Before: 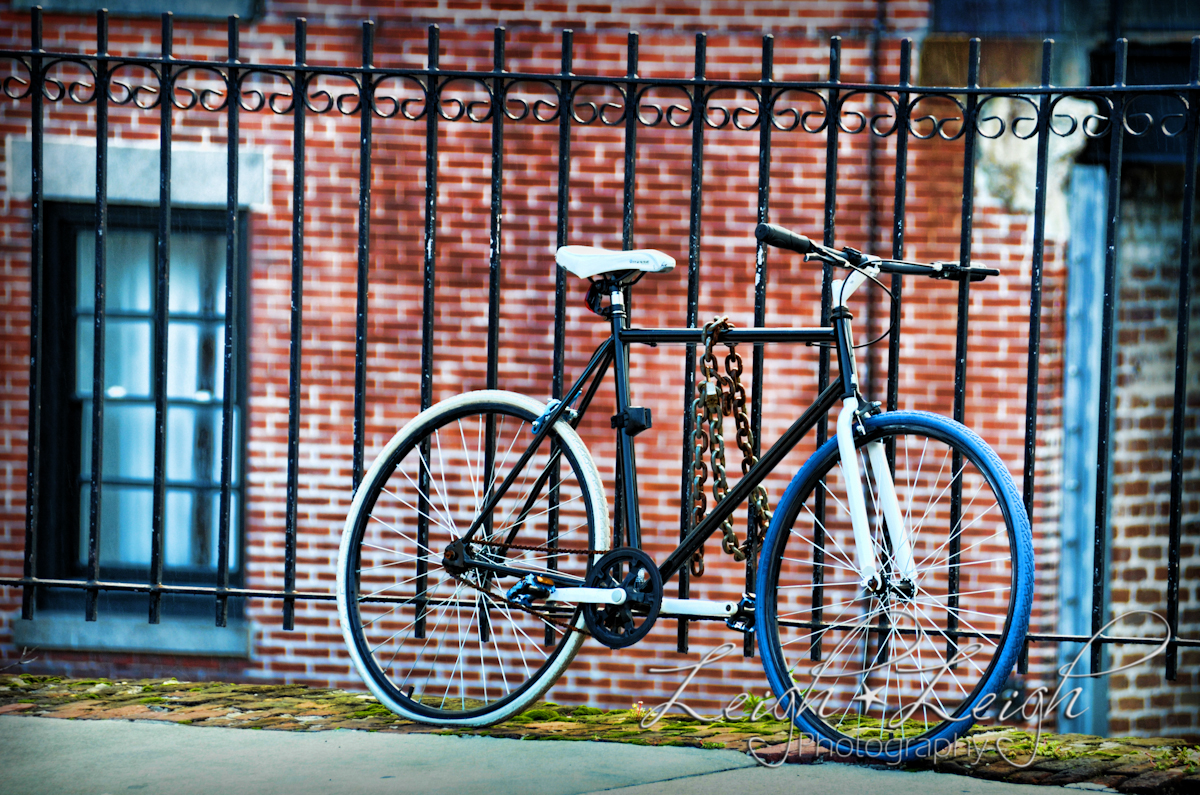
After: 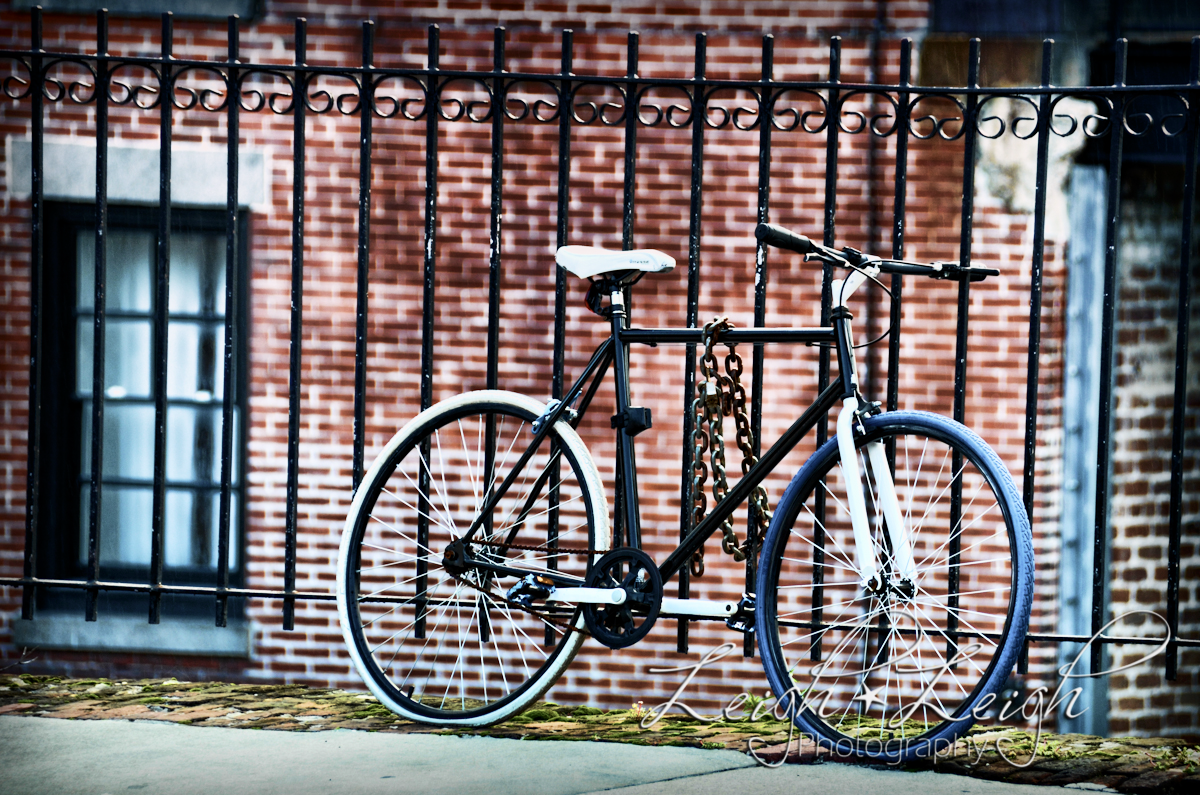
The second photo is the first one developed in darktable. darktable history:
graduated density: density 0.38 EV, hardness 21%, rotation -6.11°, saturation 32%
contrast brightness saturation: contrast 0.25, saturation -0.31
